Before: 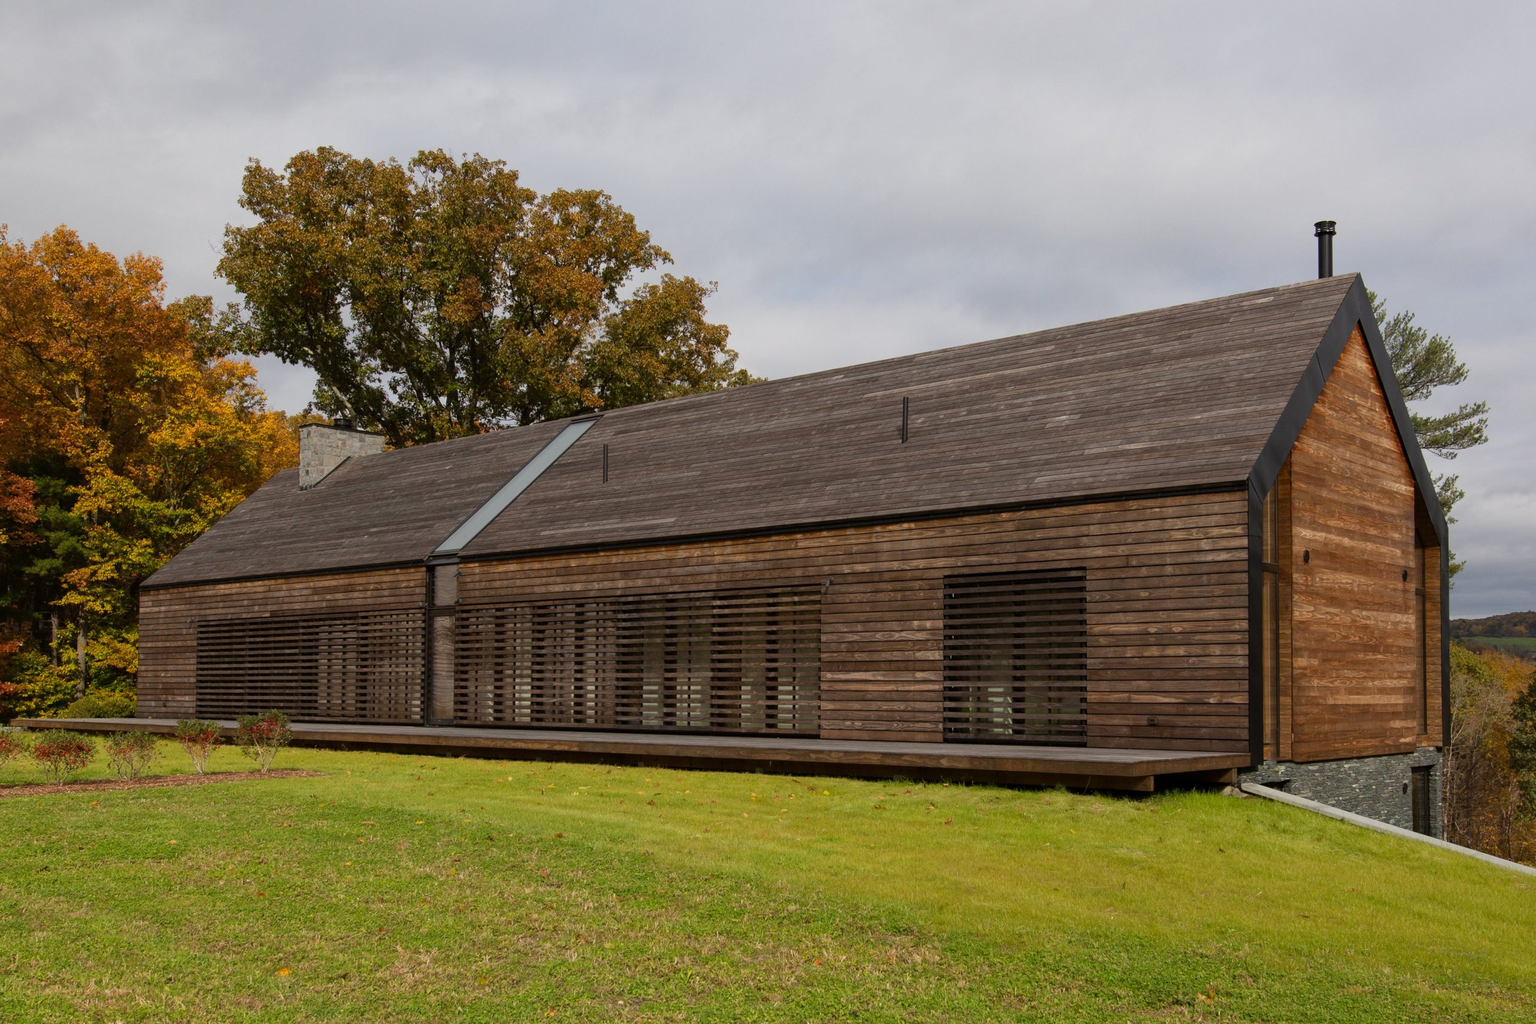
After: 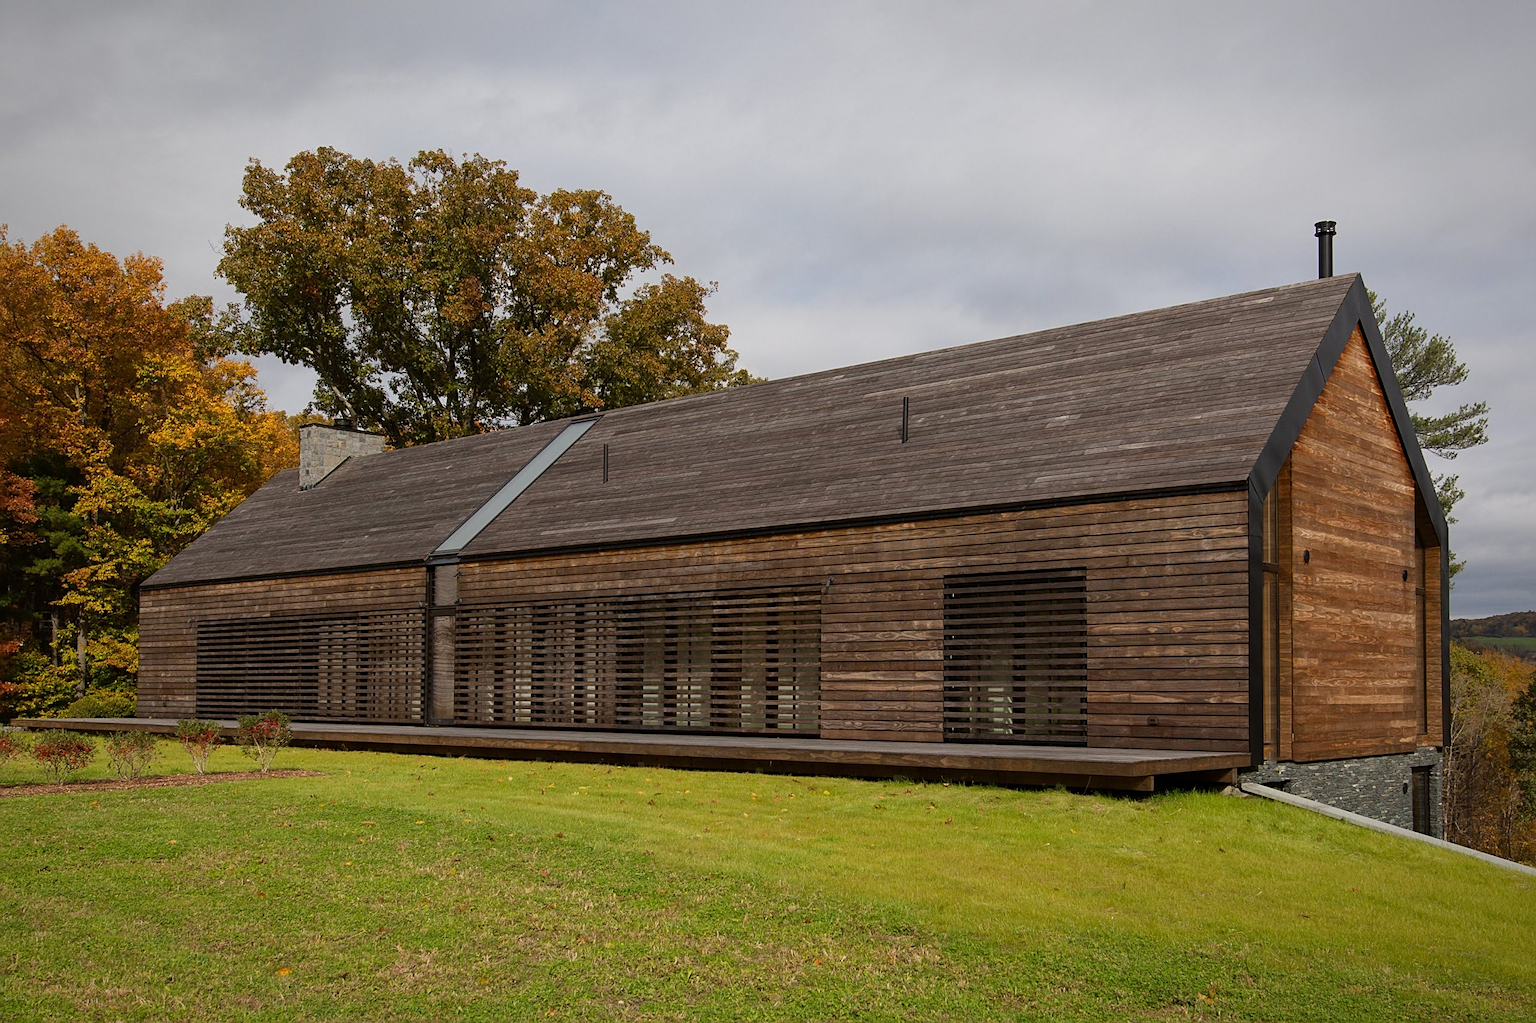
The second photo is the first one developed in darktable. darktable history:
sharpen: on, module defaults
vignetting: fall-off start 80.87%, fall-off radius 61.59%, brightness -0.384, saturation 0.007, center (0, 0.007), automatic ratio true, width/height ratio 1.418
